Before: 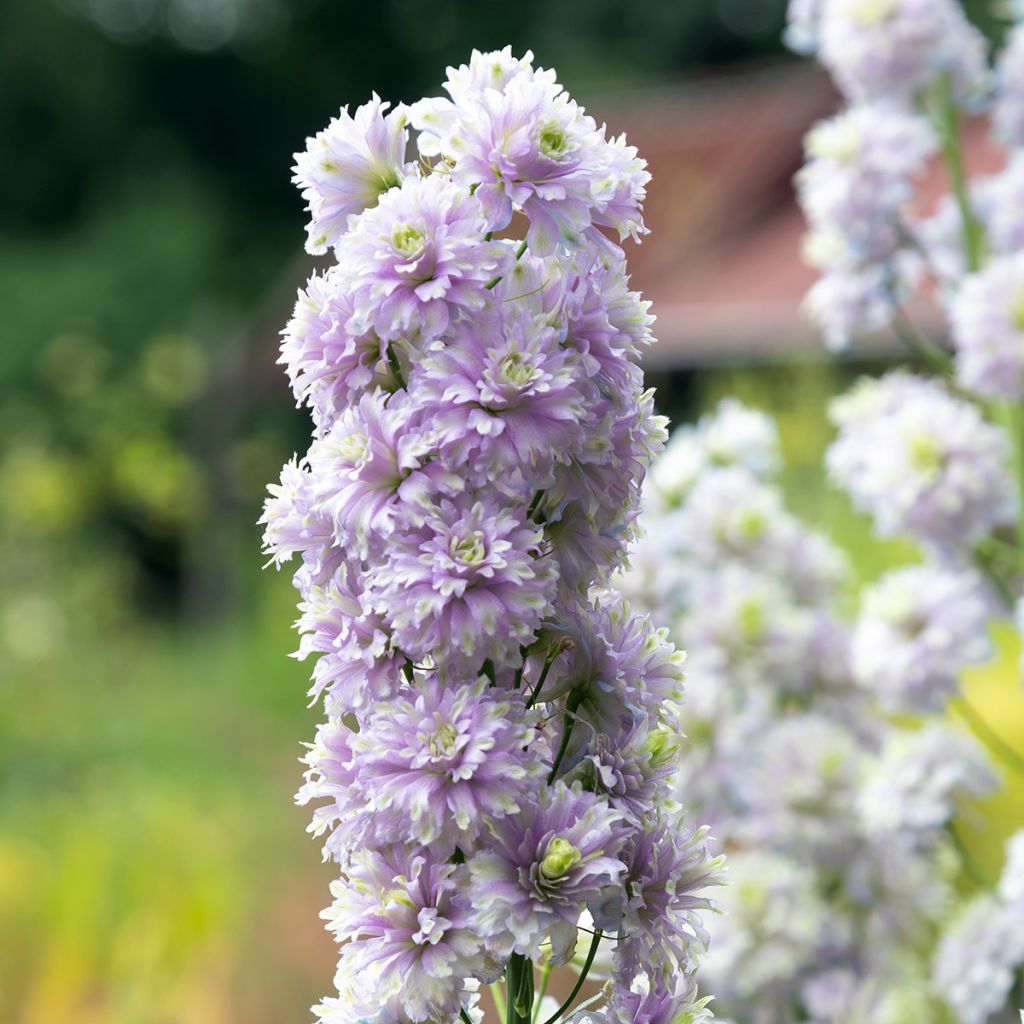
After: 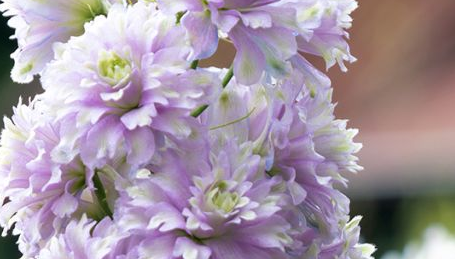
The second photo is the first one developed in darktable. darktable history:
crop: left 28.796%, top 16.876%, right 26.7%, bottom 57.802%
